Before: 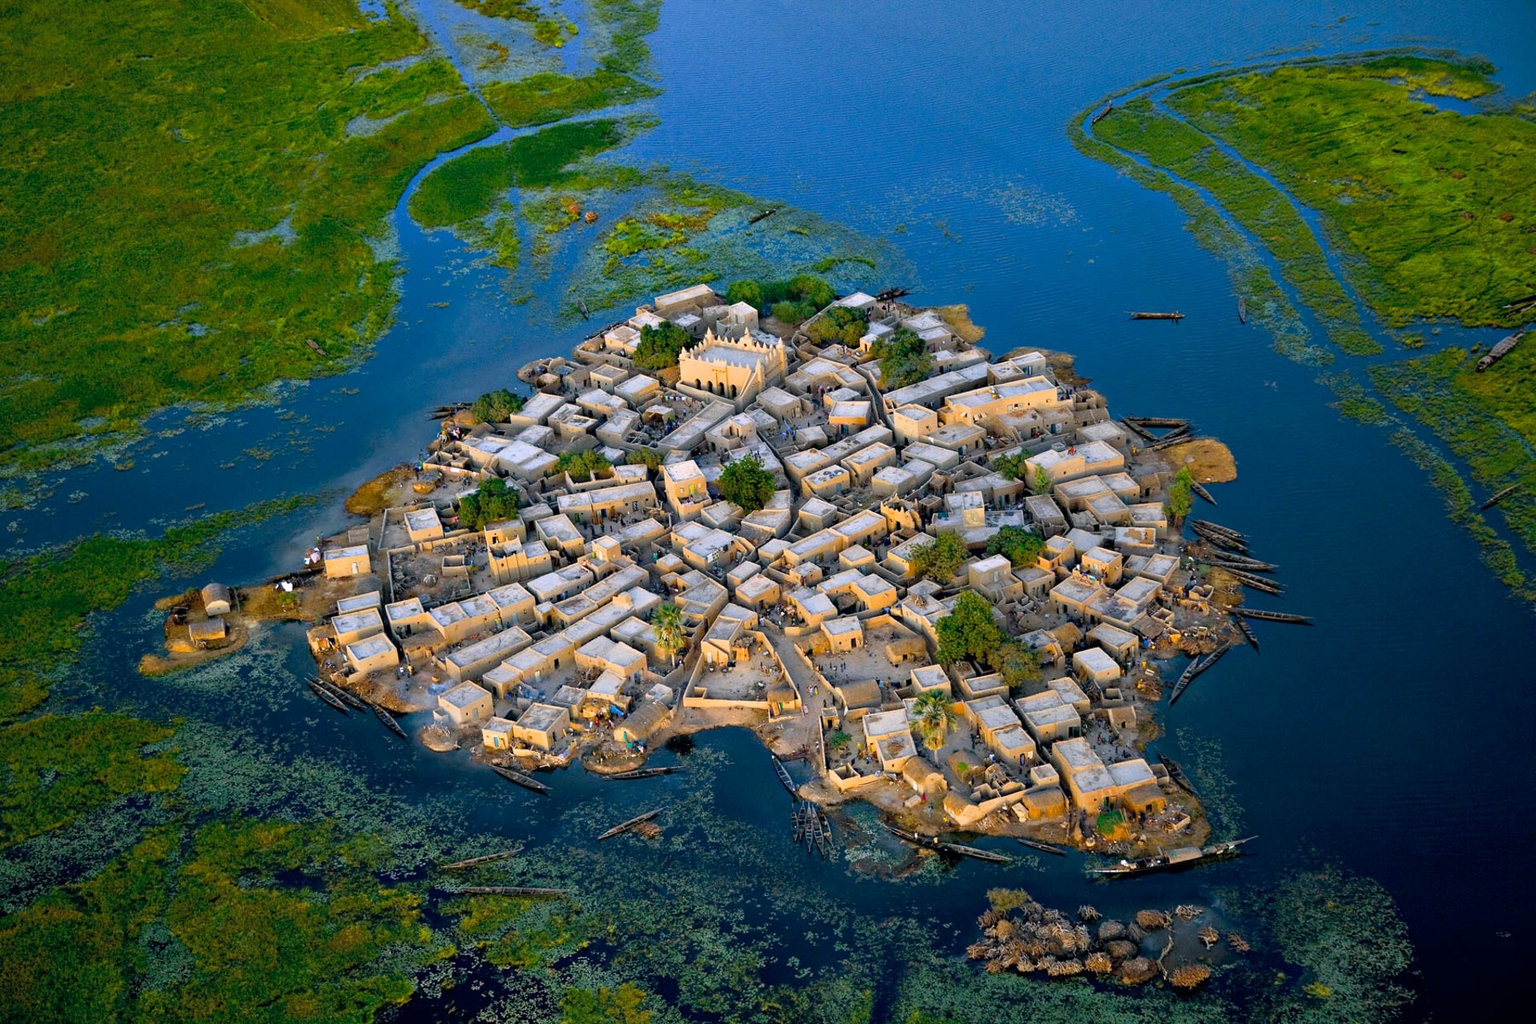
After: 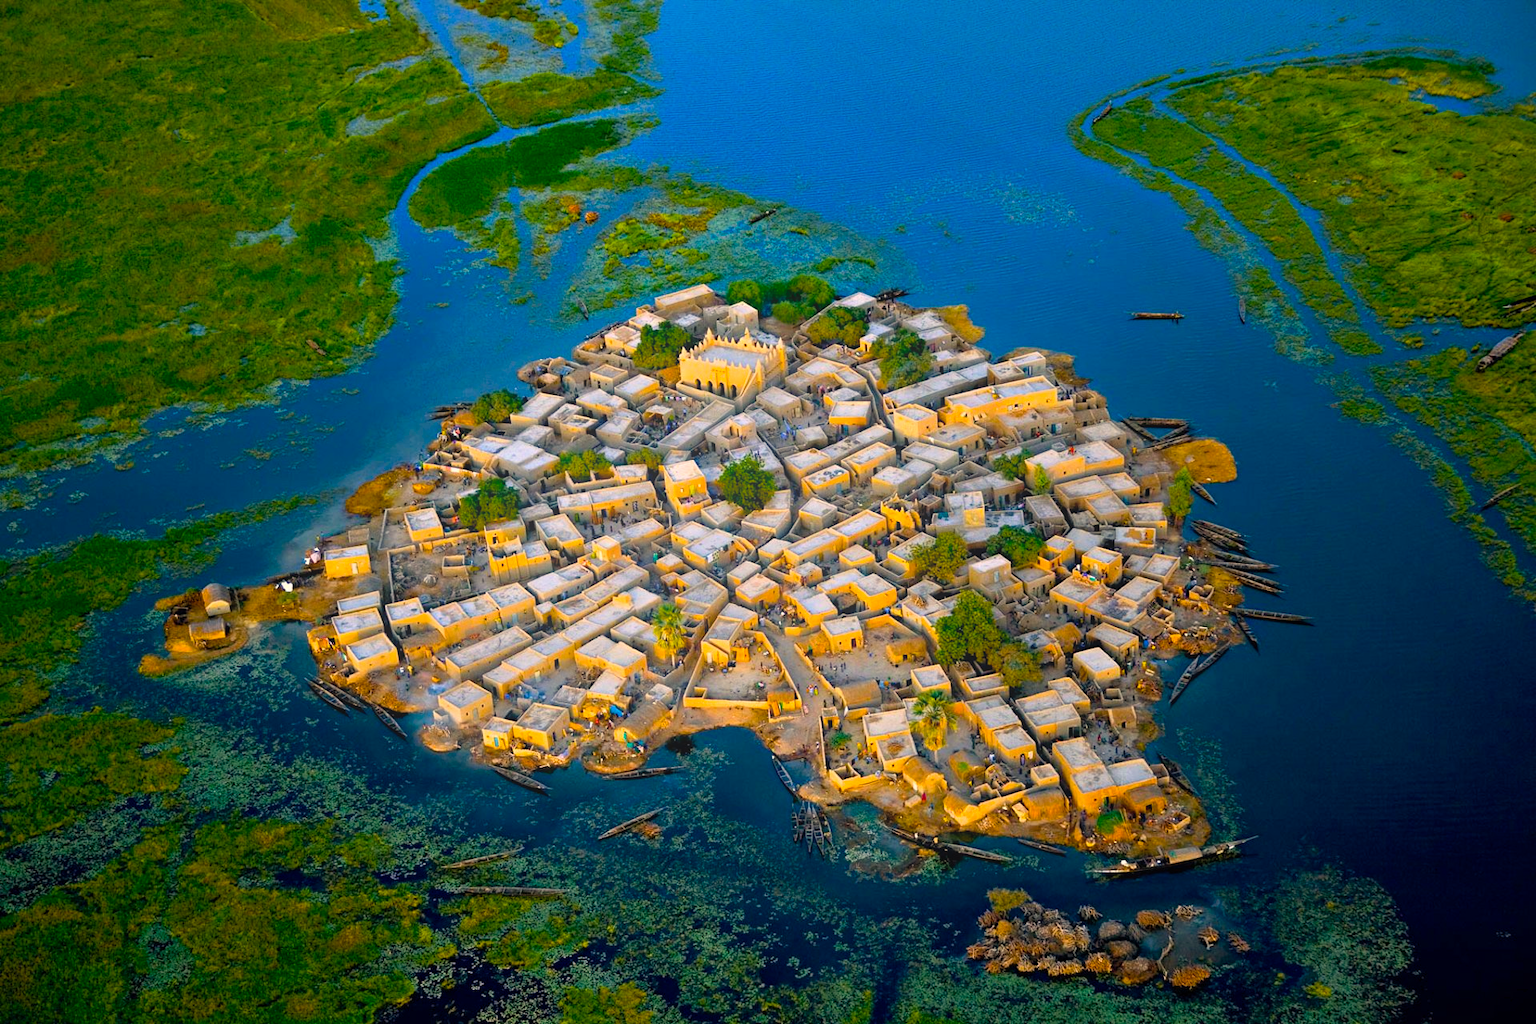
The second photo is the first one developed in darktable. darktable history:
bloom: on, module defaults
color balance rgb: linear chroma grading › global chroma 15%, perceptual saturation grading › global saturation 30%
white balance: red 1.045, blue 0.932
